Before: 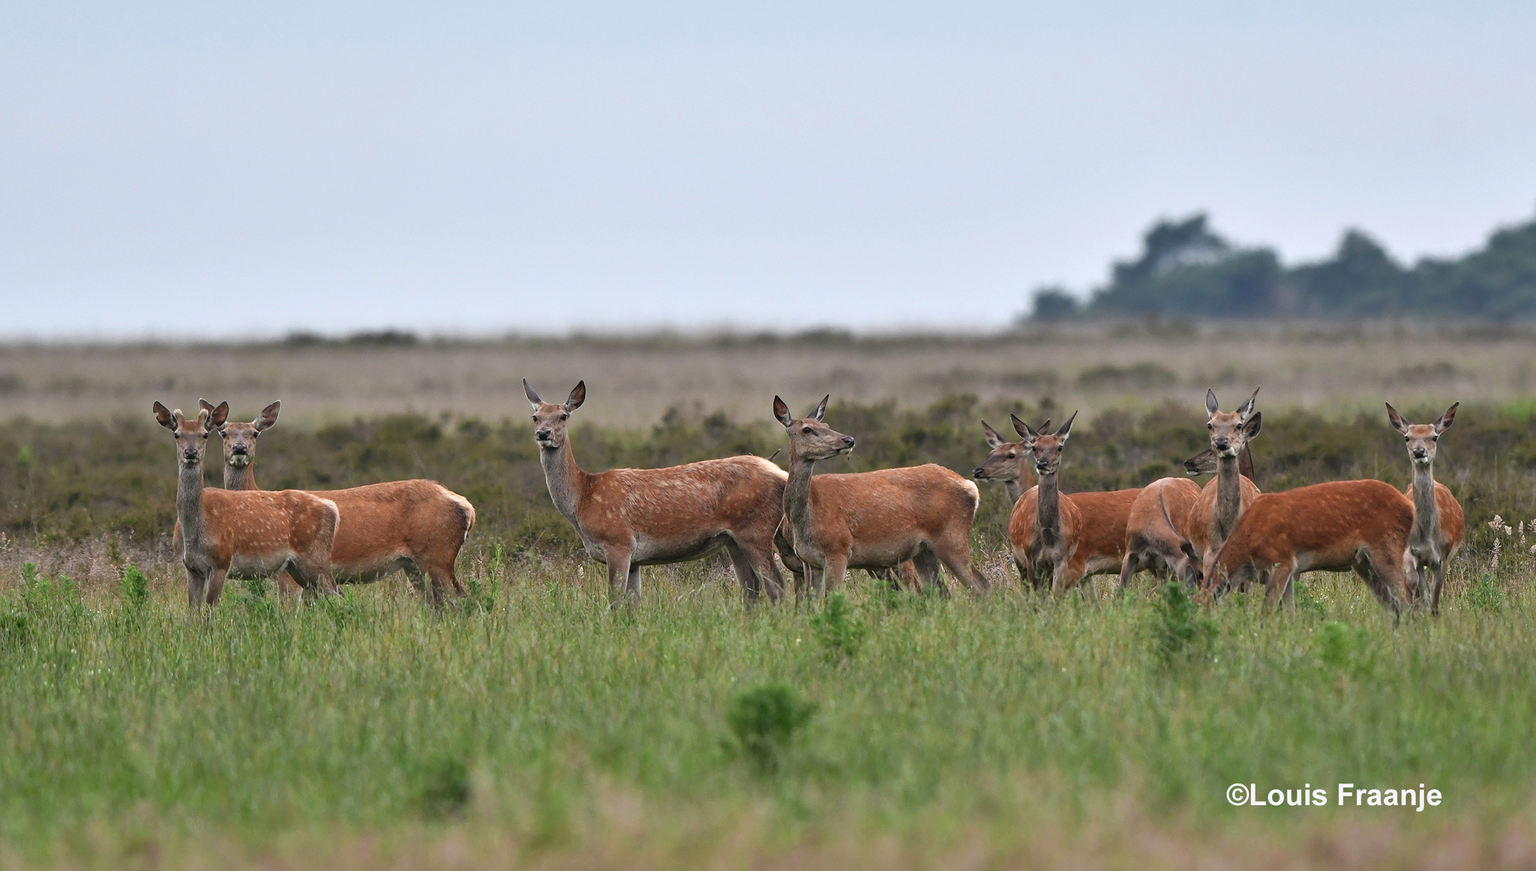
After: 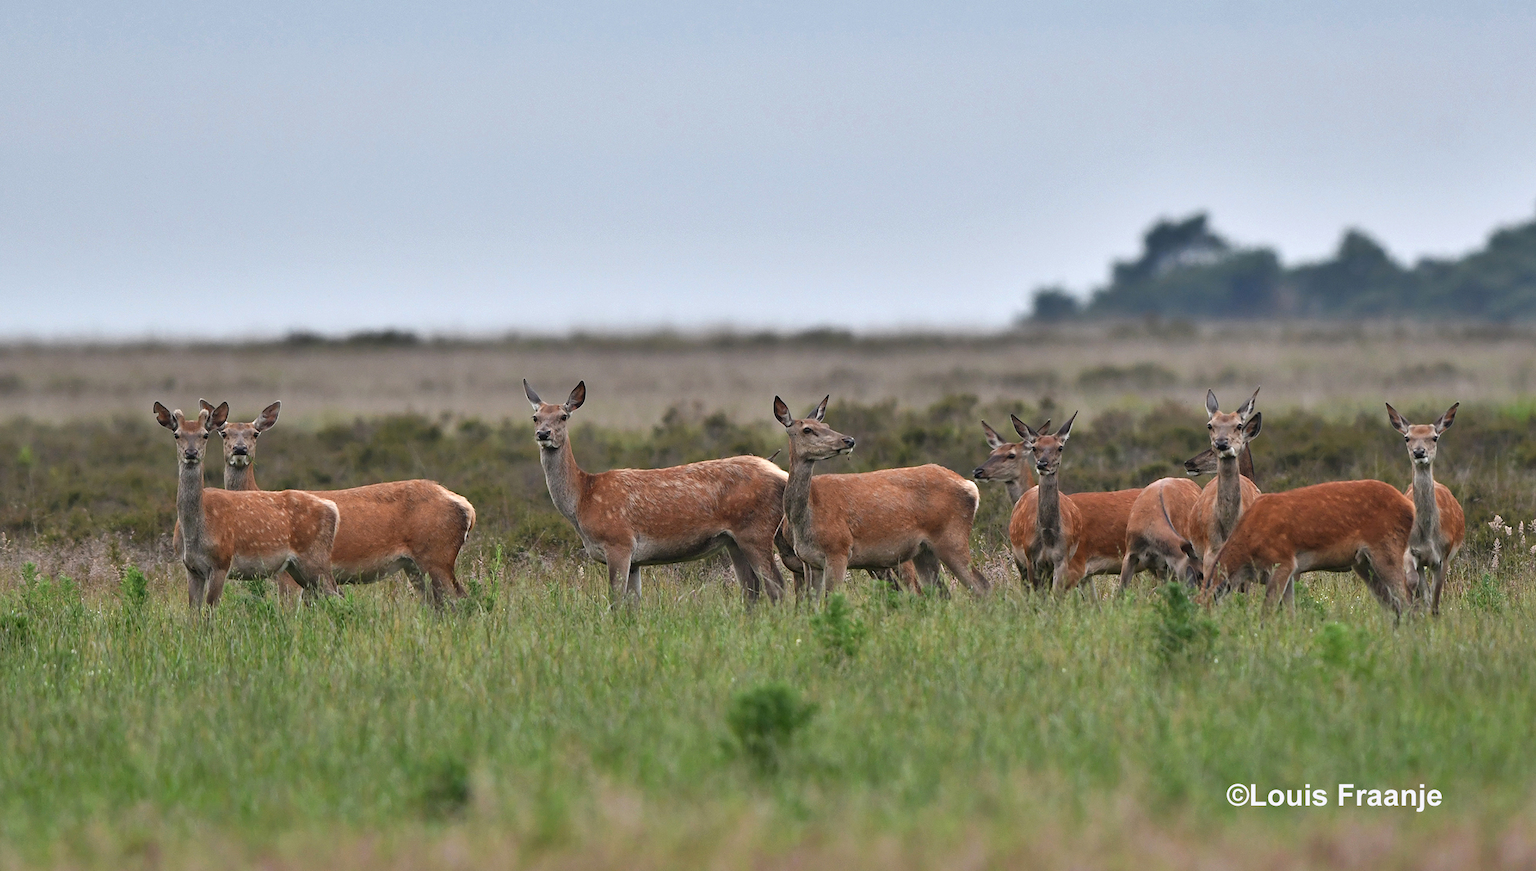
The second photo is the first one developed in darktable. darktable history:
shadows and highlights: radius 135.02, soften with gaussian
